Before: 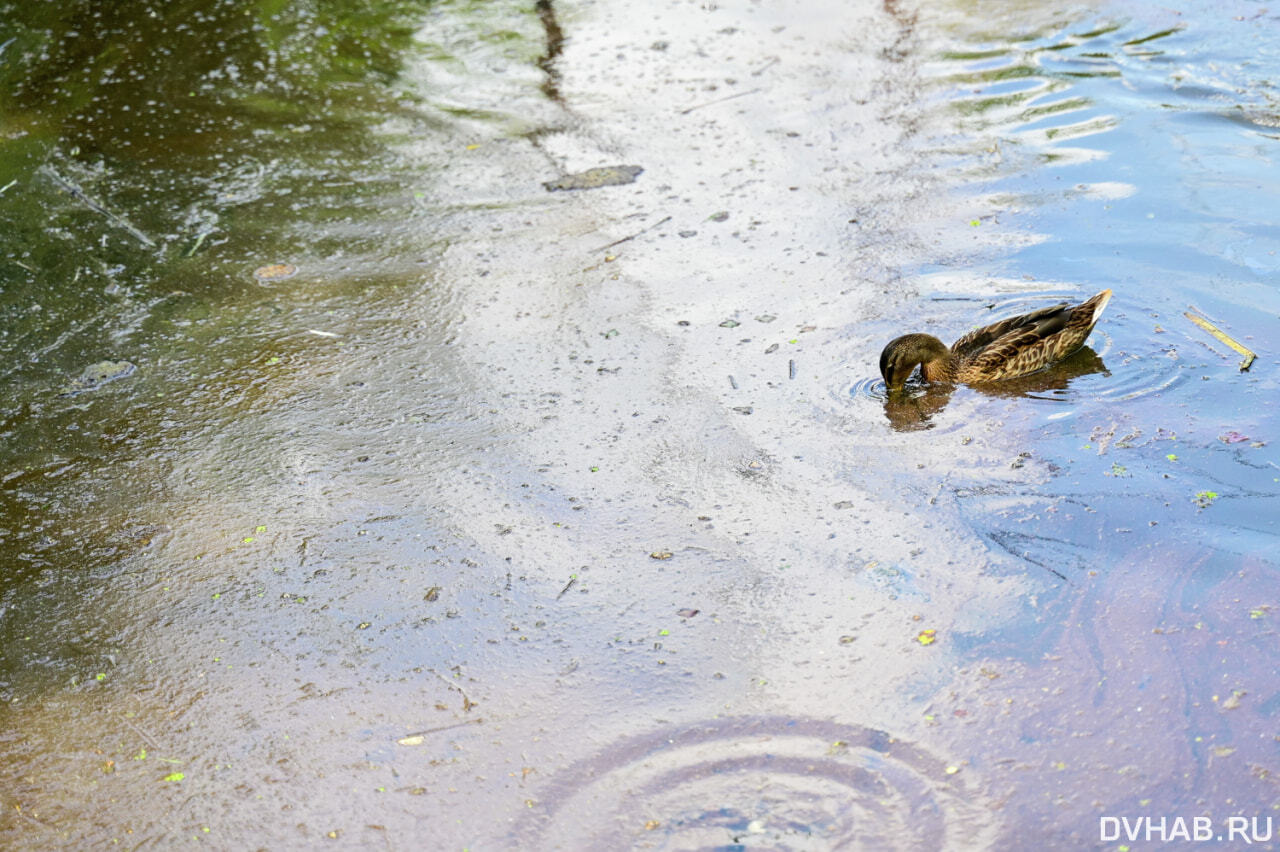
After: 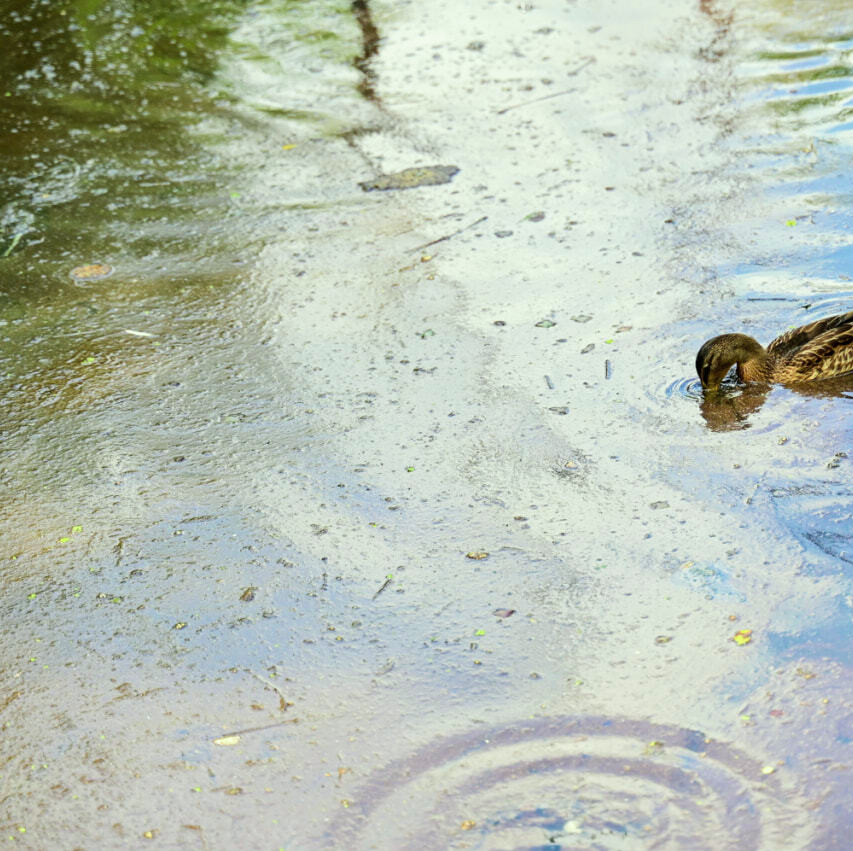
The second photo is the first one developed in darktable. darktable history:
crop and rotate: left 14.436%, right 18.898%
color correction: highlights a* -4.73, highlights b* 5.06, saturation 0.97
velvia: on, module defaults
